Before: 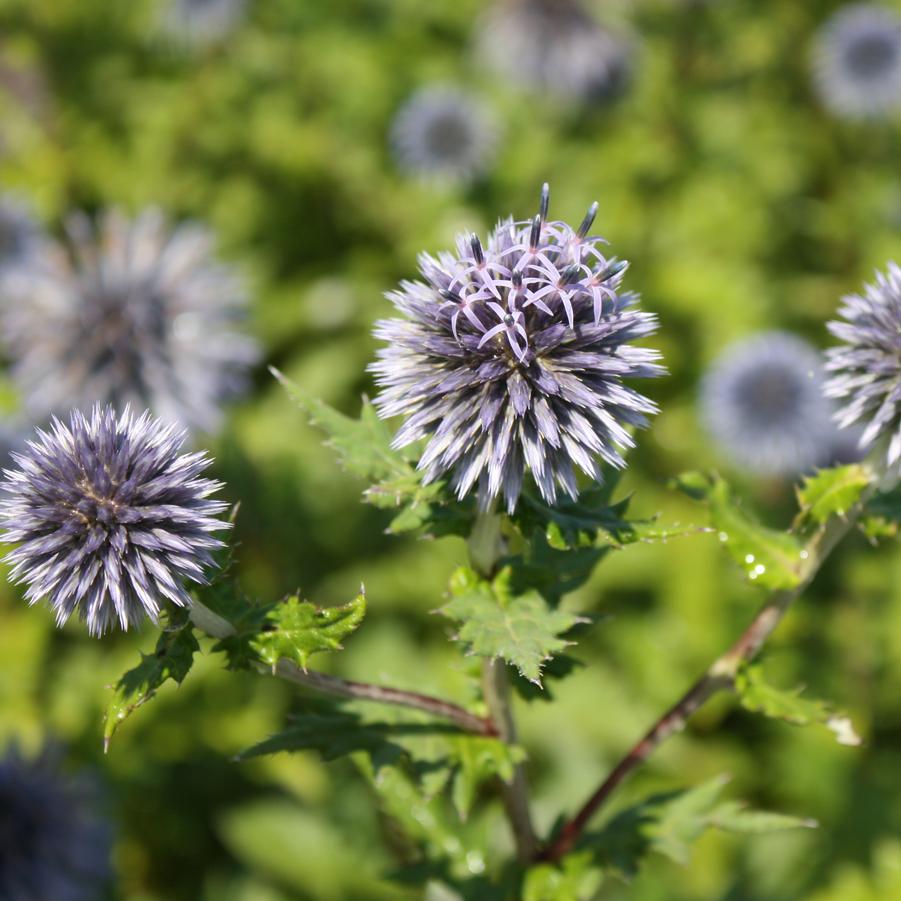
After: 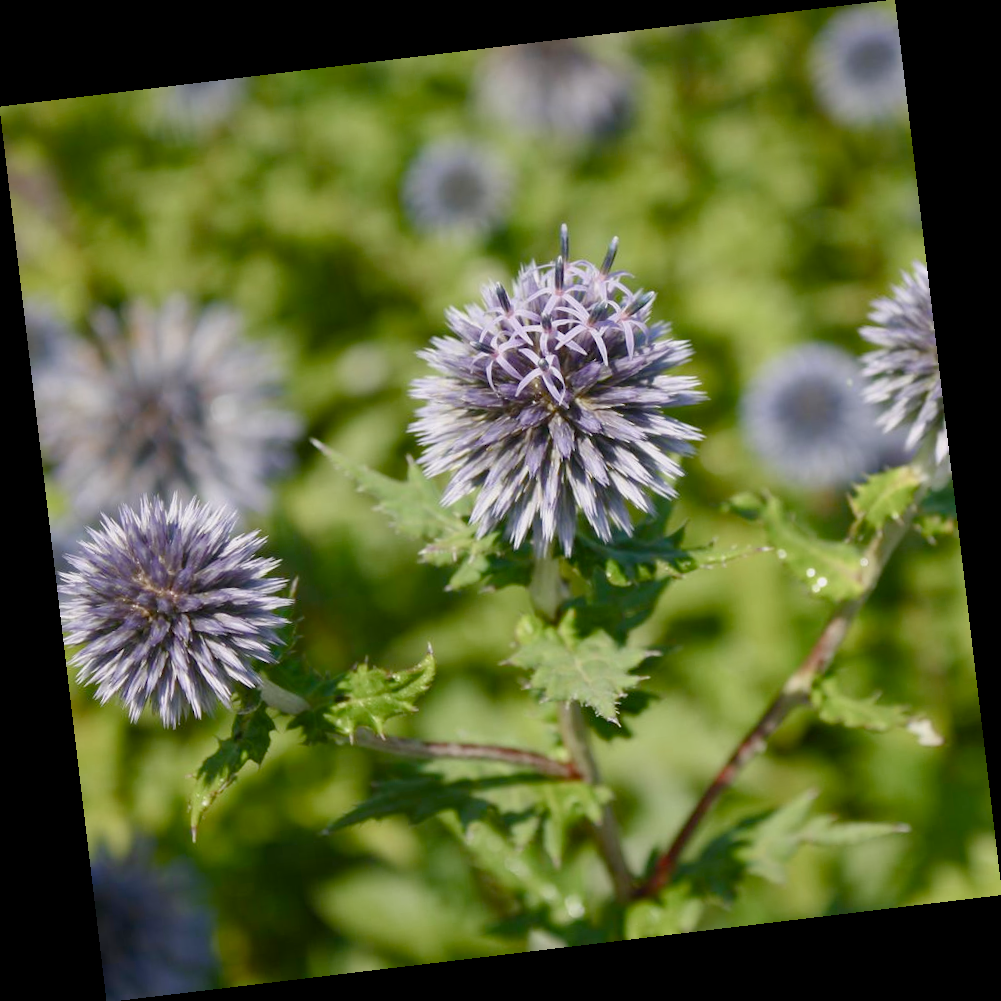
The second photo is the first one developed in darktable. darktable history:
rotate and perspective: rotation -6.83°, automatic cropping off
color balance rgb: shadows lift › chroma 1%, shadows lift › hue 113°, highlights gain › chroma 0.2%, highlights gain › hue 333°, perceptual saturation grading › global saturation 20%, perceptual saturation grading › highlights -50%, perceptual saturation grading › shadows 25%, contrast -10%
